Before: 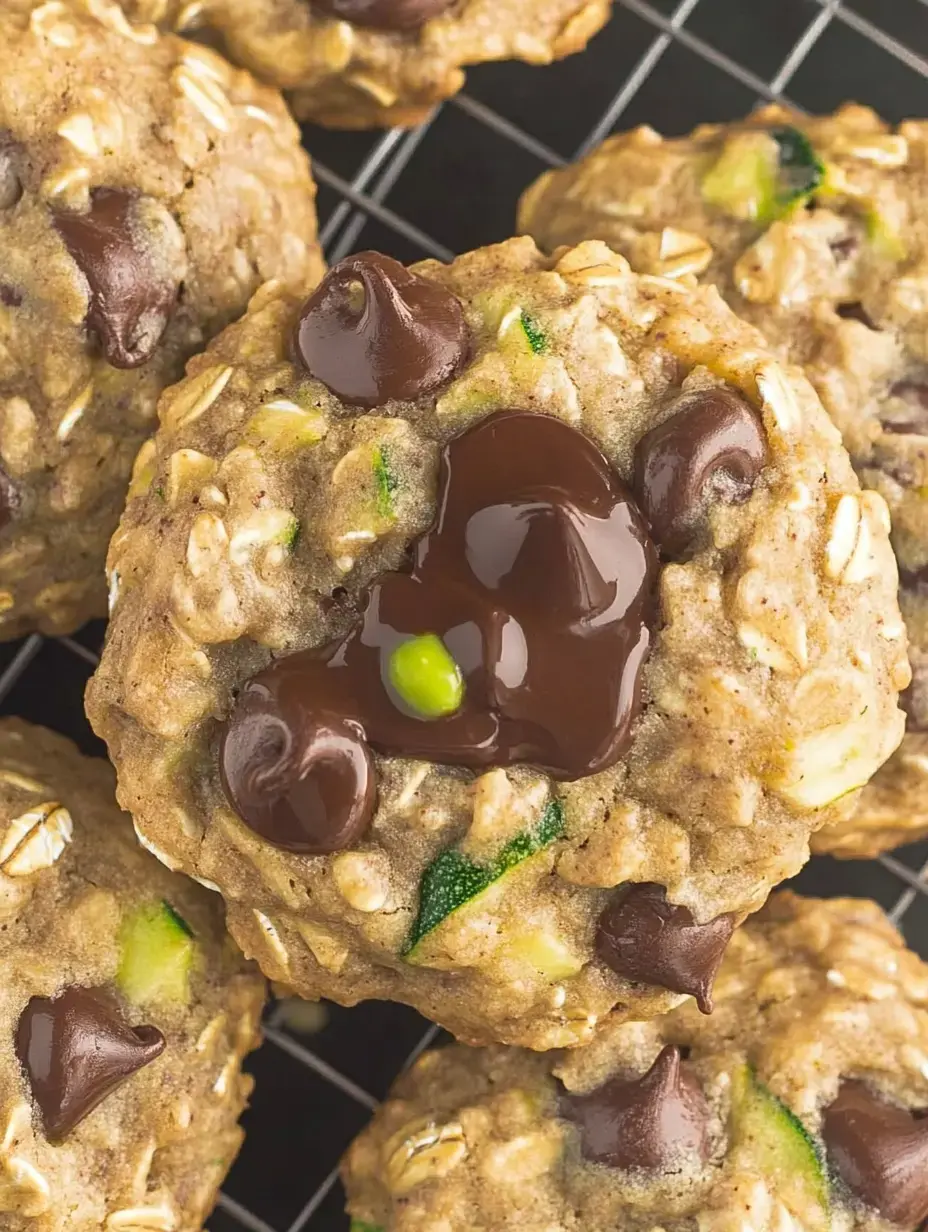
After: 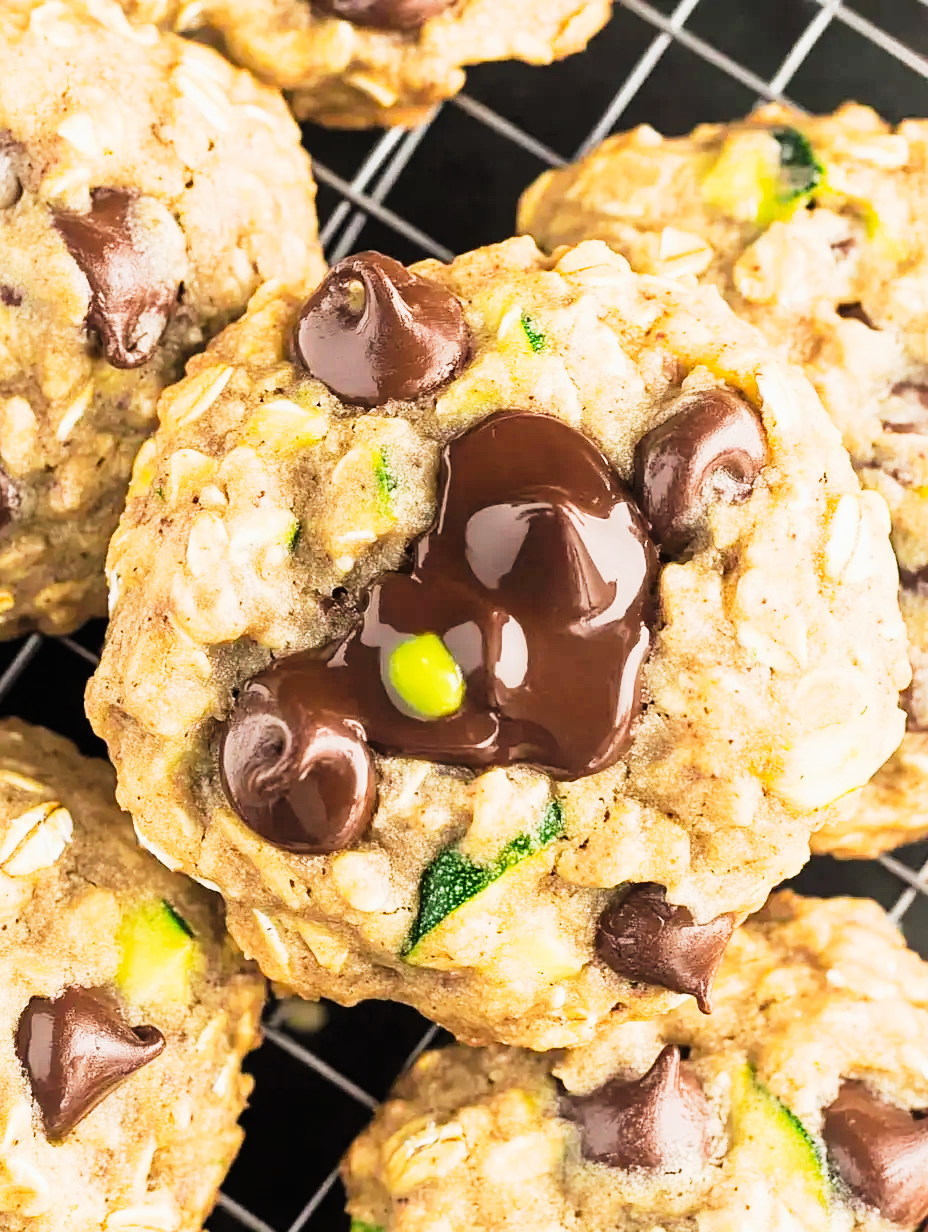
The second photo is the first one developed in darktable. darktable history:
tone curve: curves: ch0 [(0, 0) (0.003, 0.008) (0.011, 0.008) (0.025, 0.011) (0.044, 0.017) (0.069, 0.029) (0.1, 0.045) (0.136, 0.067) (0.177, 0.103) (0.224, 0.151) (0.277, 0.21) (0.335, 0.285) (0.399, 0.37) (0.468, 0.462) (0.543, 0.568) (0.623, 0.679) (0.709, 0.79) (0.801, 0.876) (0.898, 0.936) (1, 1)], preserve colors none
filmic rgb: black relative exposure -5 EV, hardness 2.88, contrast 1.3, highlights saturation mix -30%
exposure: black level correction 0, exposure 0.9 EV, compensate highlight preservation false
